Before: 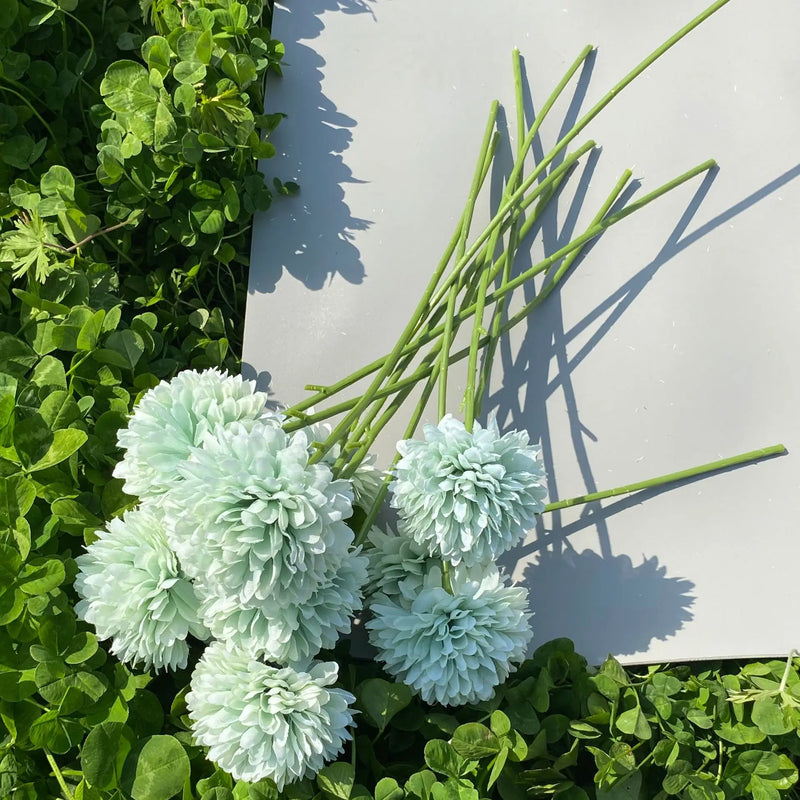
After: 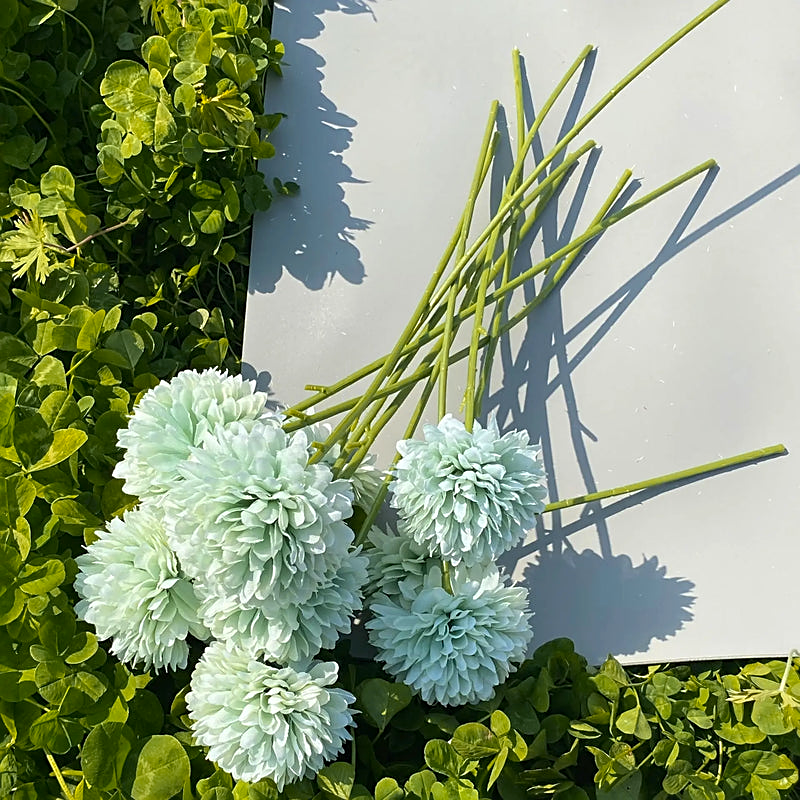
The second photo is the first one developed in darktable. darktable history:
sharpen: on, module defaults
color zones: curves: ch1 [(0.235, 0.558) (0.75, 0.5)]; ch2 [(0.25, 0.462) (0.749, 0.457)], mix 25.94%
